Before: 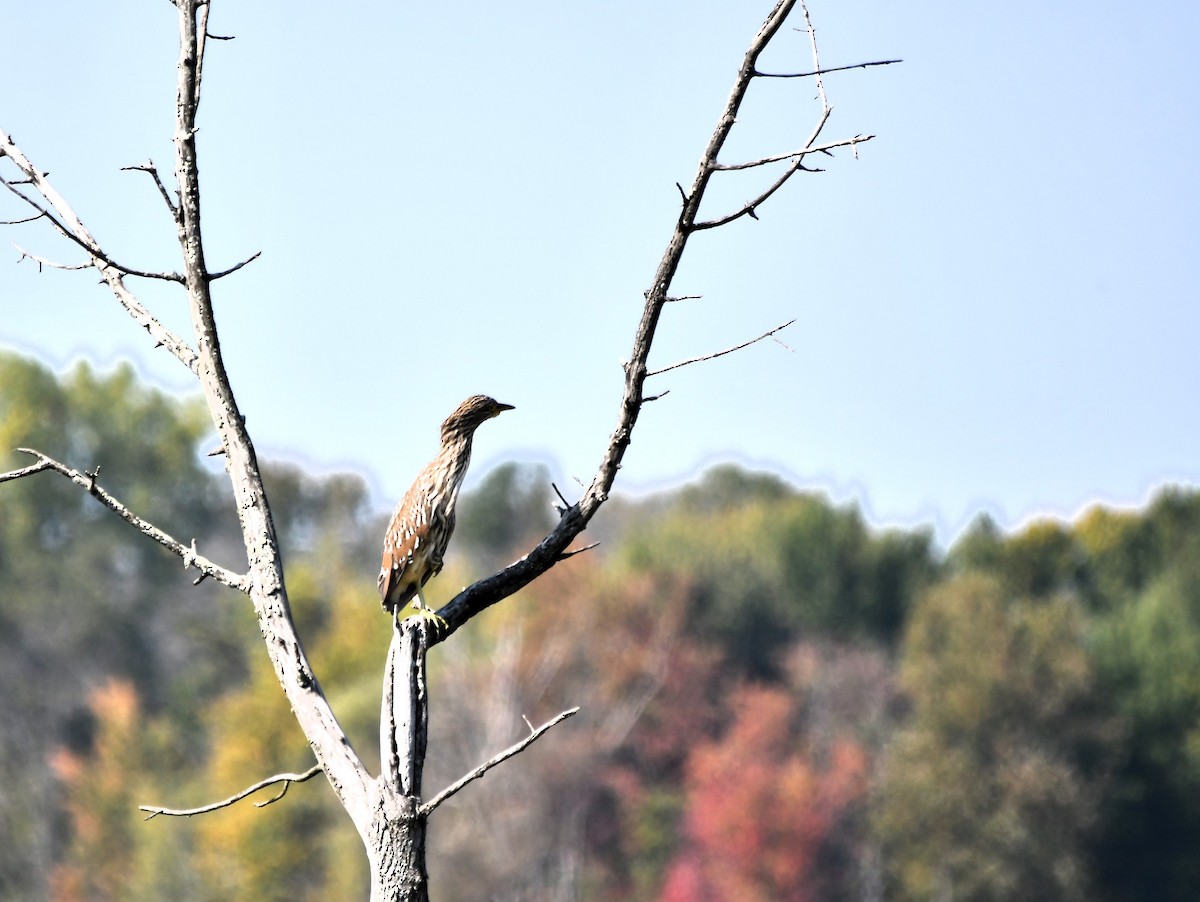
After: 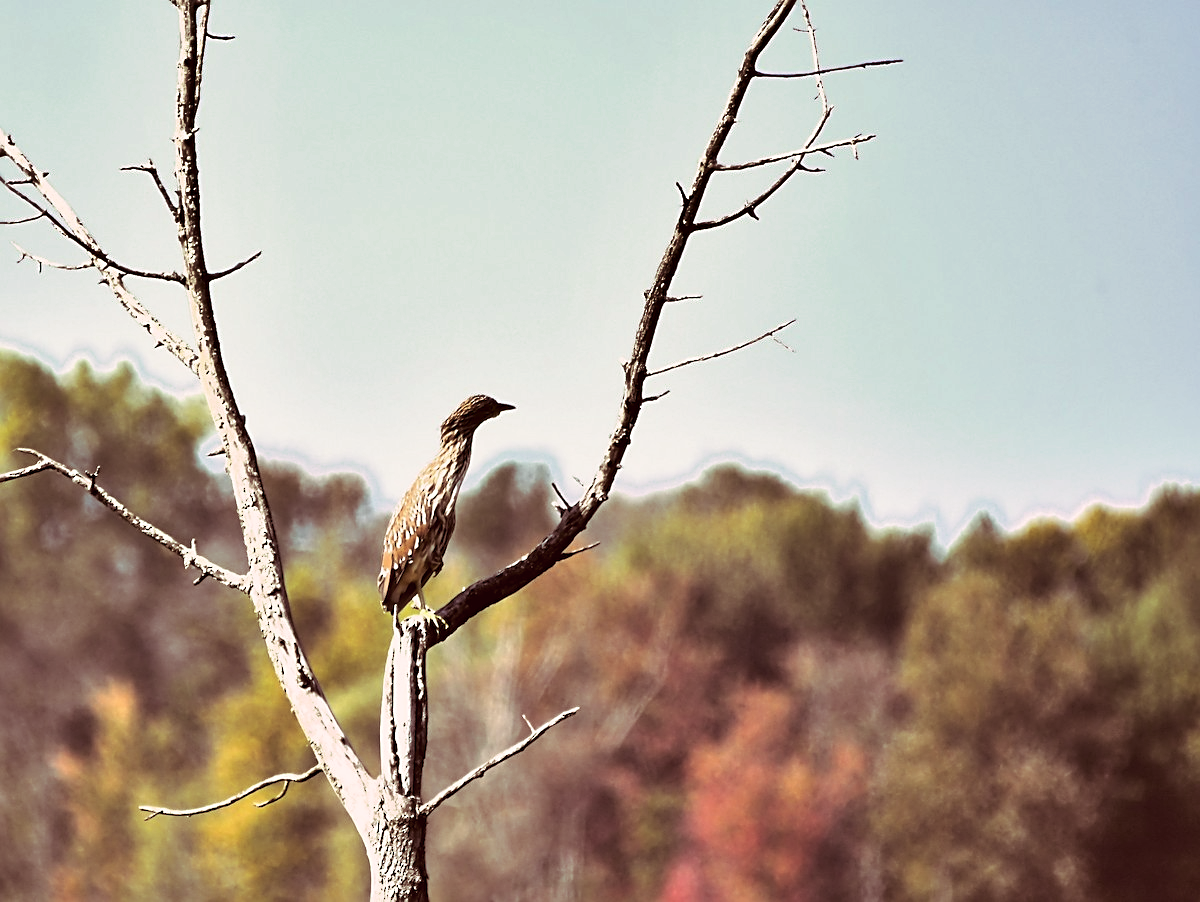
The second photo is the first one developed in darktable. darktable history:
shadows and highlights: soften with gaussian
sharpen: on, module defaults
split-toning: highlights › hue 298.8°, highlights › saturation 0.73, compress 41.76%
color balance: lift [1.001, 1.007, 1, 0.993], gamma [1.023, 1.026, 1.01, 0.974], gain [0.964, 1.059, 1.073, 0.927]
